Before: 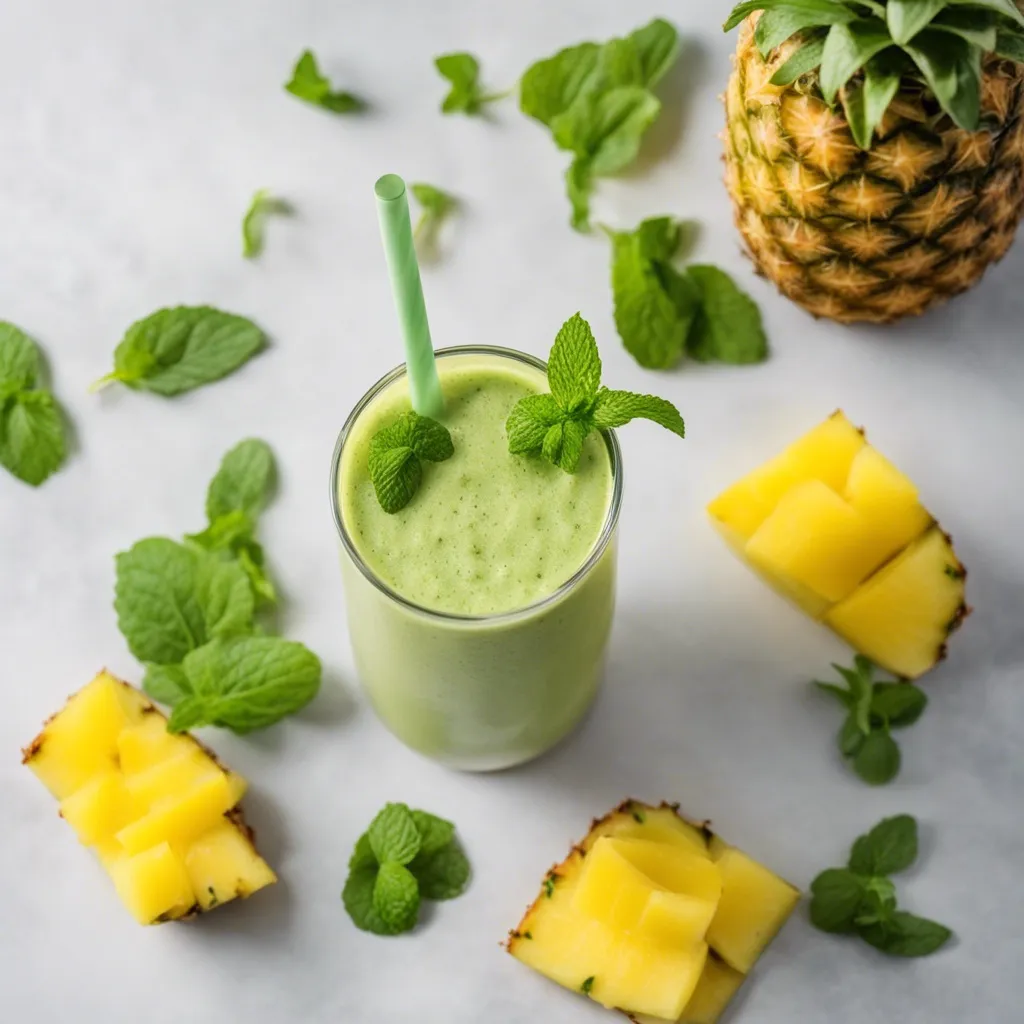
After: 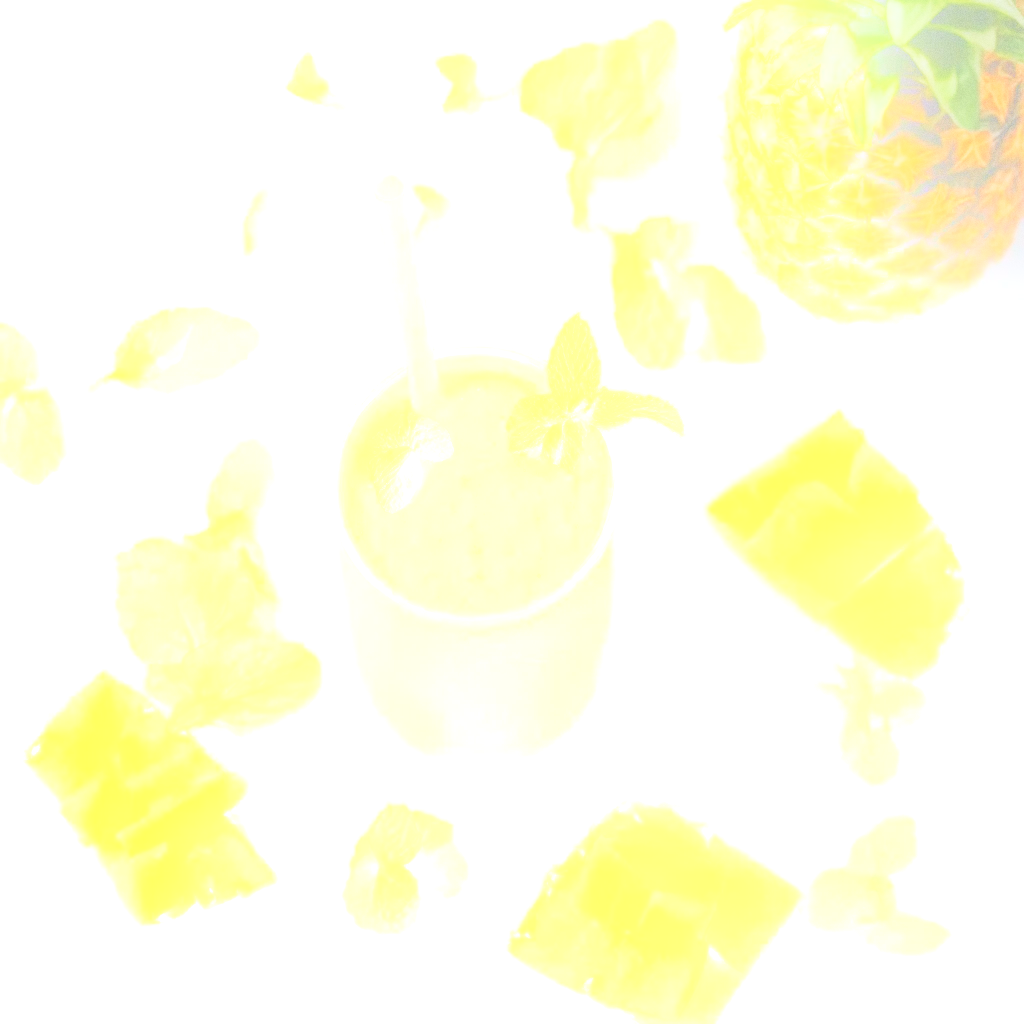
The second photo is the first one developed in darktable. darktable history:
bloom: size 25%, threshold 5%, strength 90%
shadows and highlights: shadows 60, soften with gaussian
base curve: curves: ch0 [(0, 0) (0.158, 0.273) (0.879, 0.895) (1, 1)], preserve colors none
grain: on, module defaults
